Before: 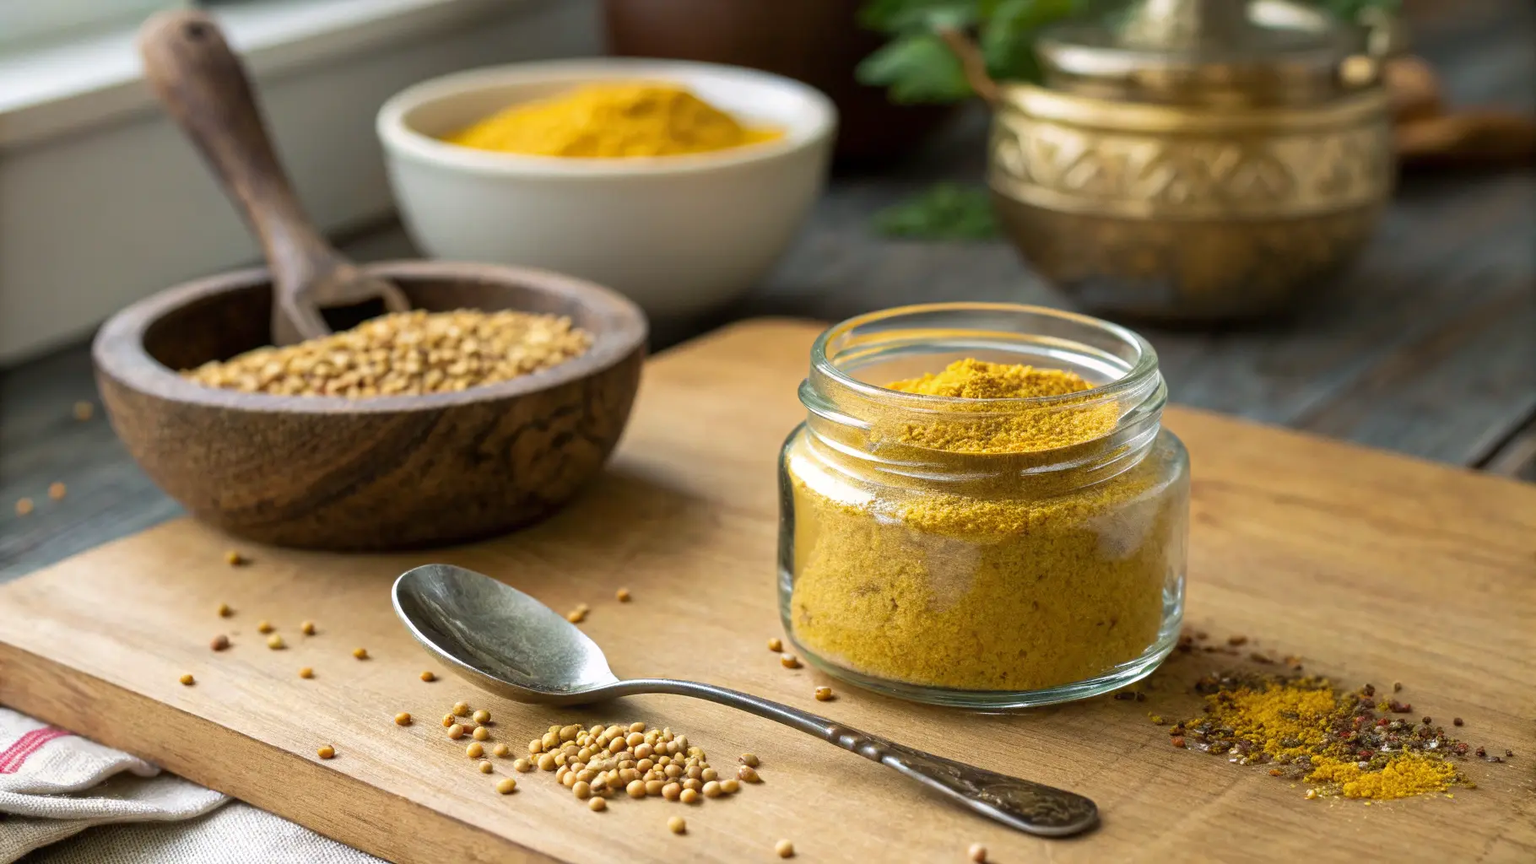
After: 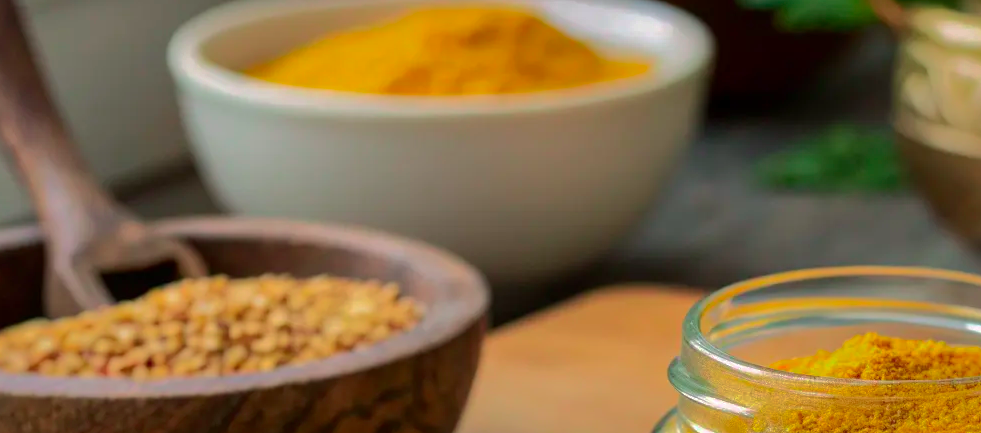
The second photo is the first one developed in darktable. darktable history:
shadows and highlights: shadows -19.91, highlights -73.15
color contrast: green-magenta contrast 1.73, blue-yellow contrast 1.15
crop: left 15.306%, top 9.065%, right 30.789%, bottom 48.638%
